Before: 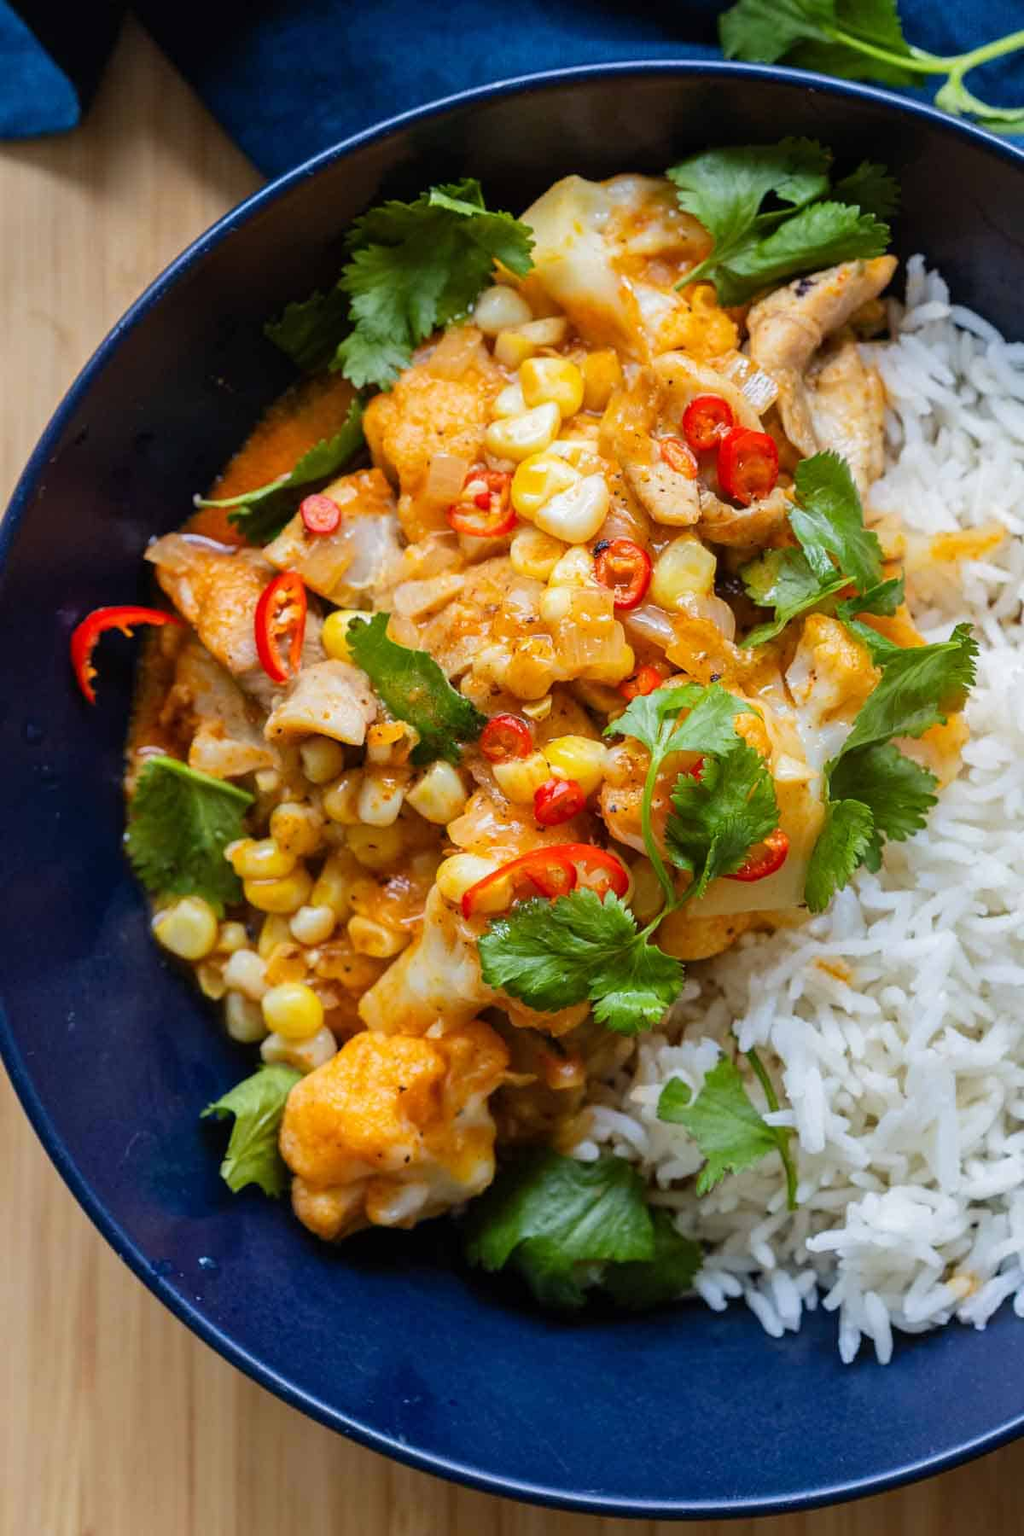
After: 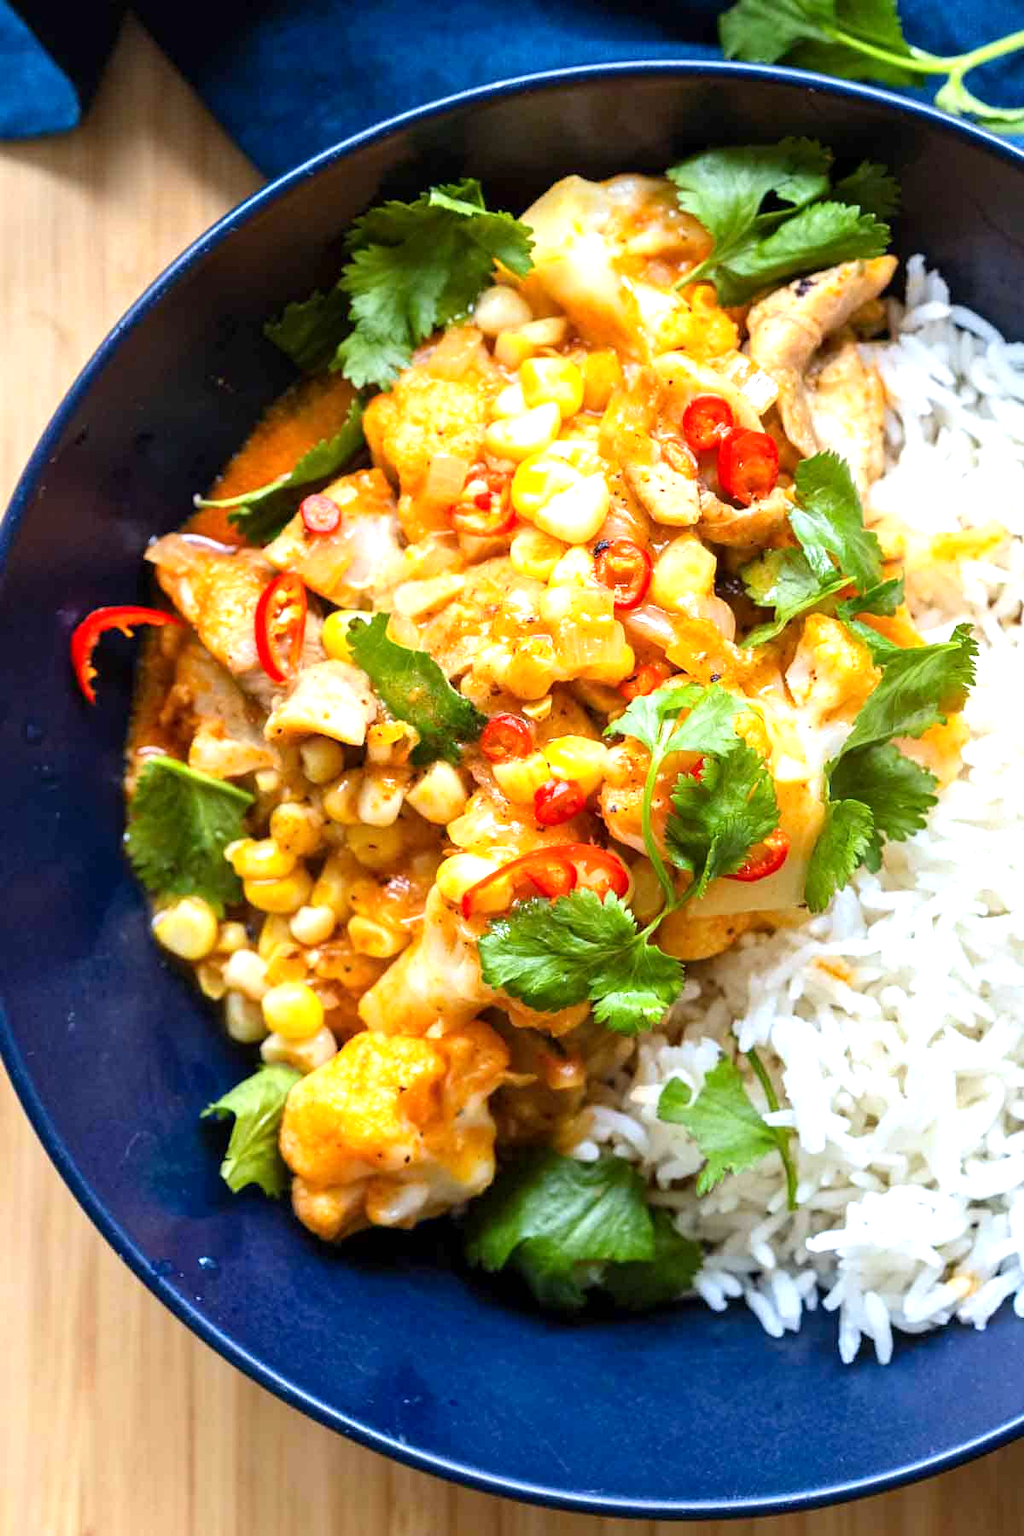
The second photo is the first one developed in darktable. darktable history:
exposure: black level correction 0.001, exposure 0.955 EV, compensate exposure bias true, compensate highlight preservation false
contrast brightness saturation: contrast 0.05
